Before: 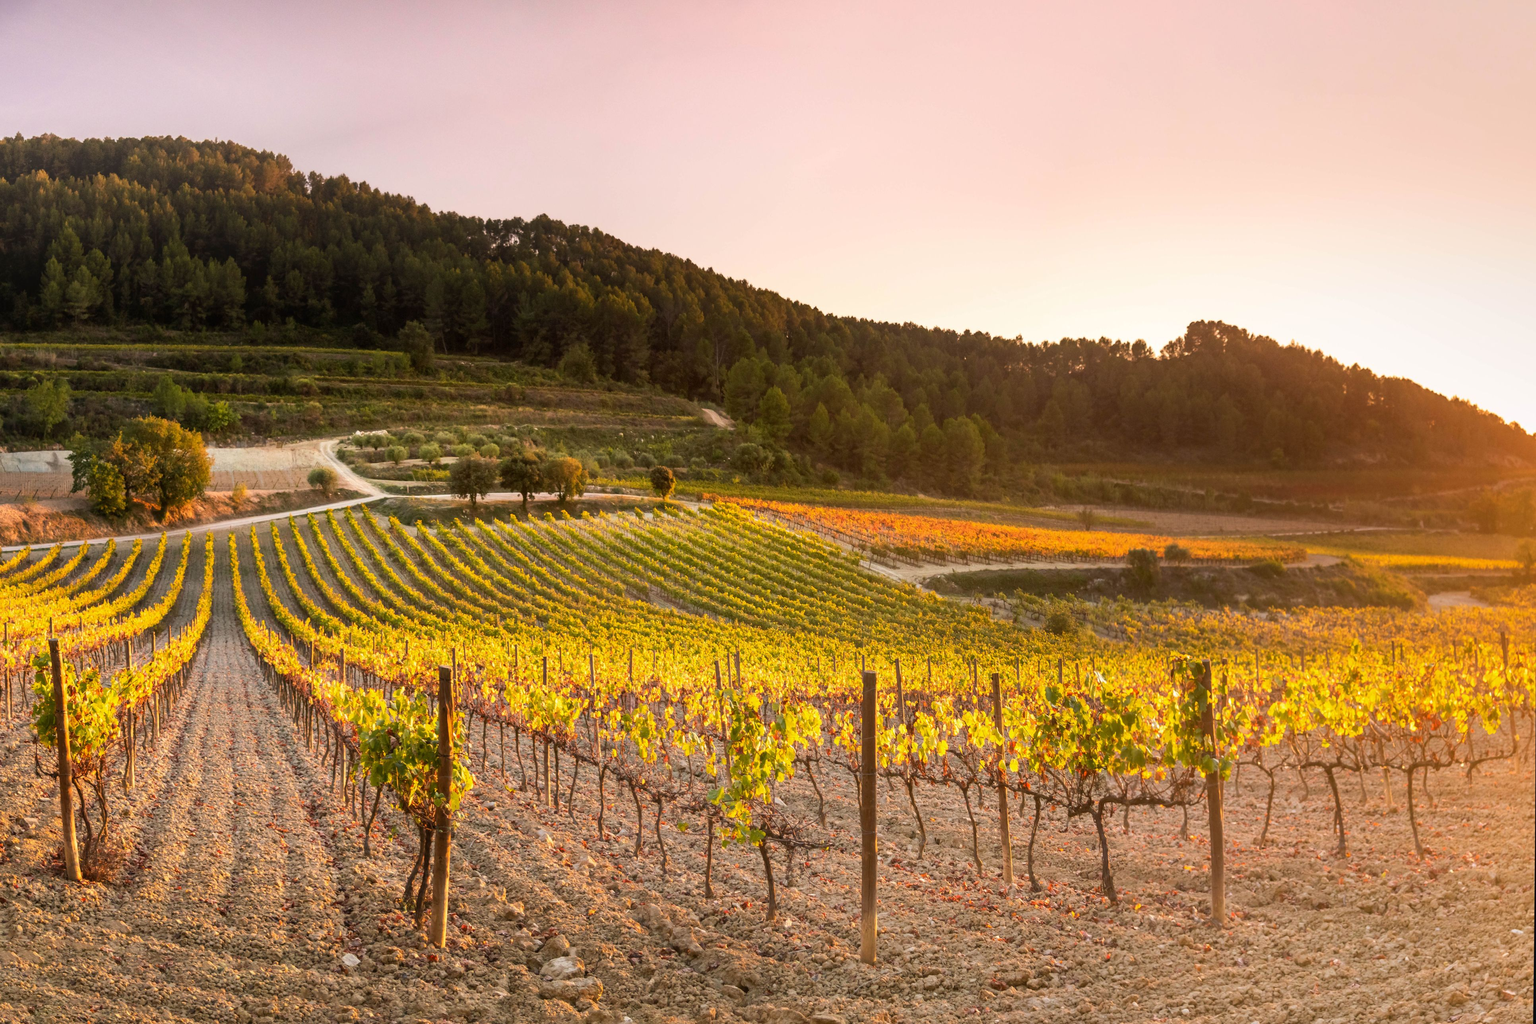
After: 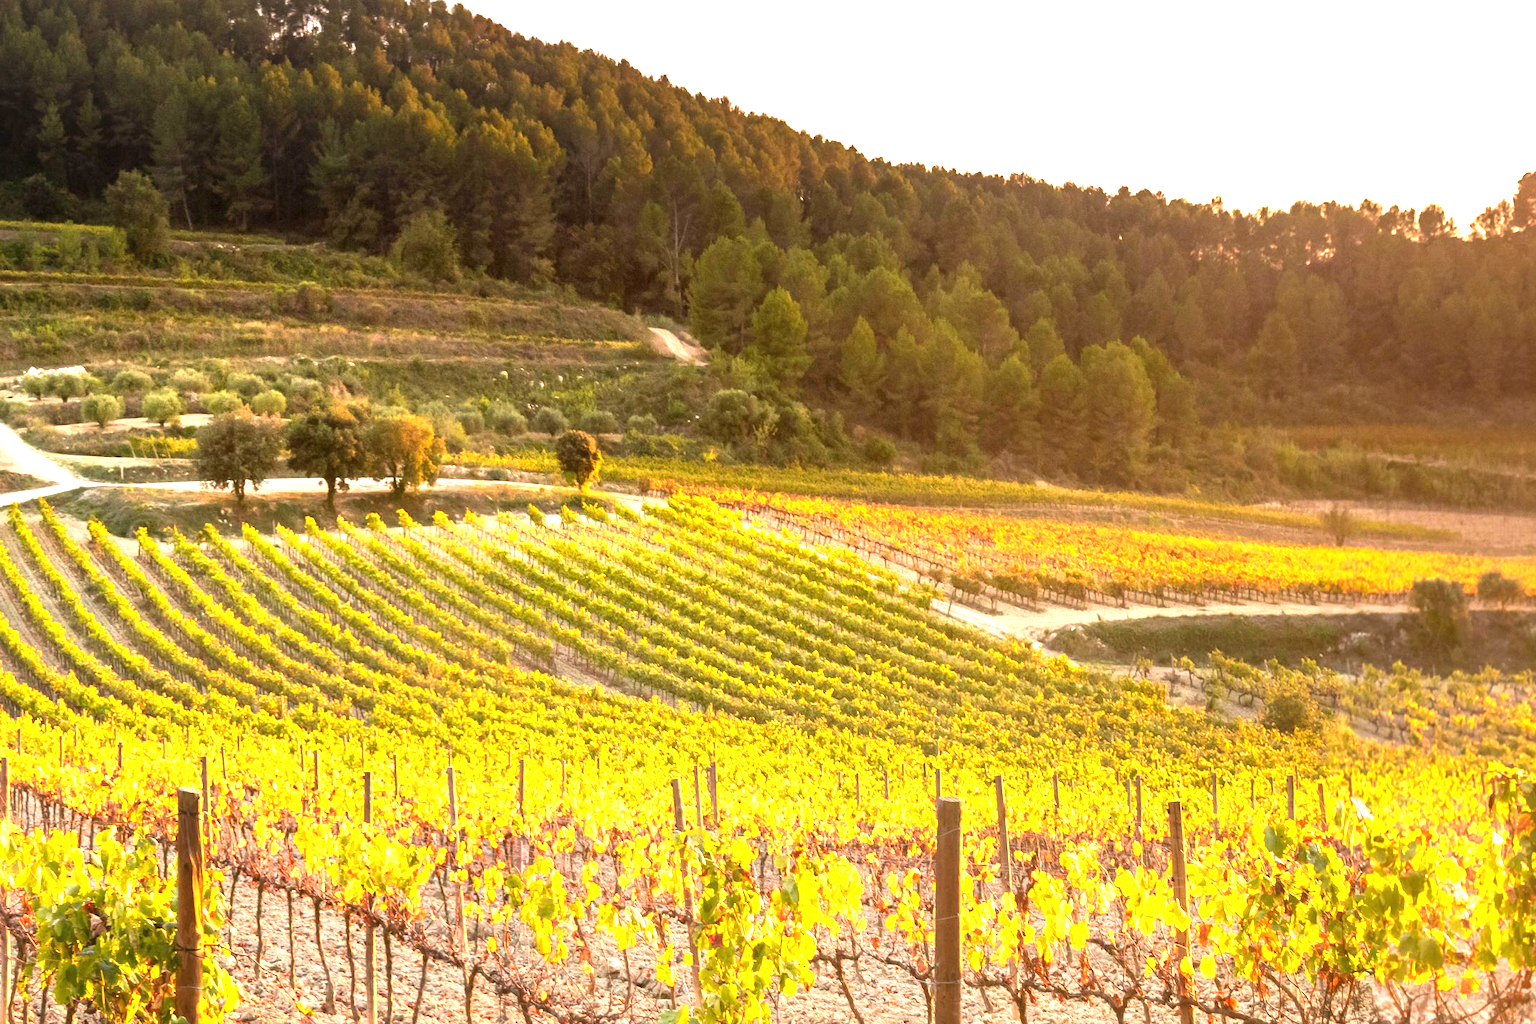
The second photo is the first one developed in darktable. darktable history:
crop and rotate: left 22.13%, top 22.054%, right 22.026%, bottom 22.102%
exposure: black level correction 0, exposure 1.379 EV, compensate exposure bias true, compensate highlight preservation false
